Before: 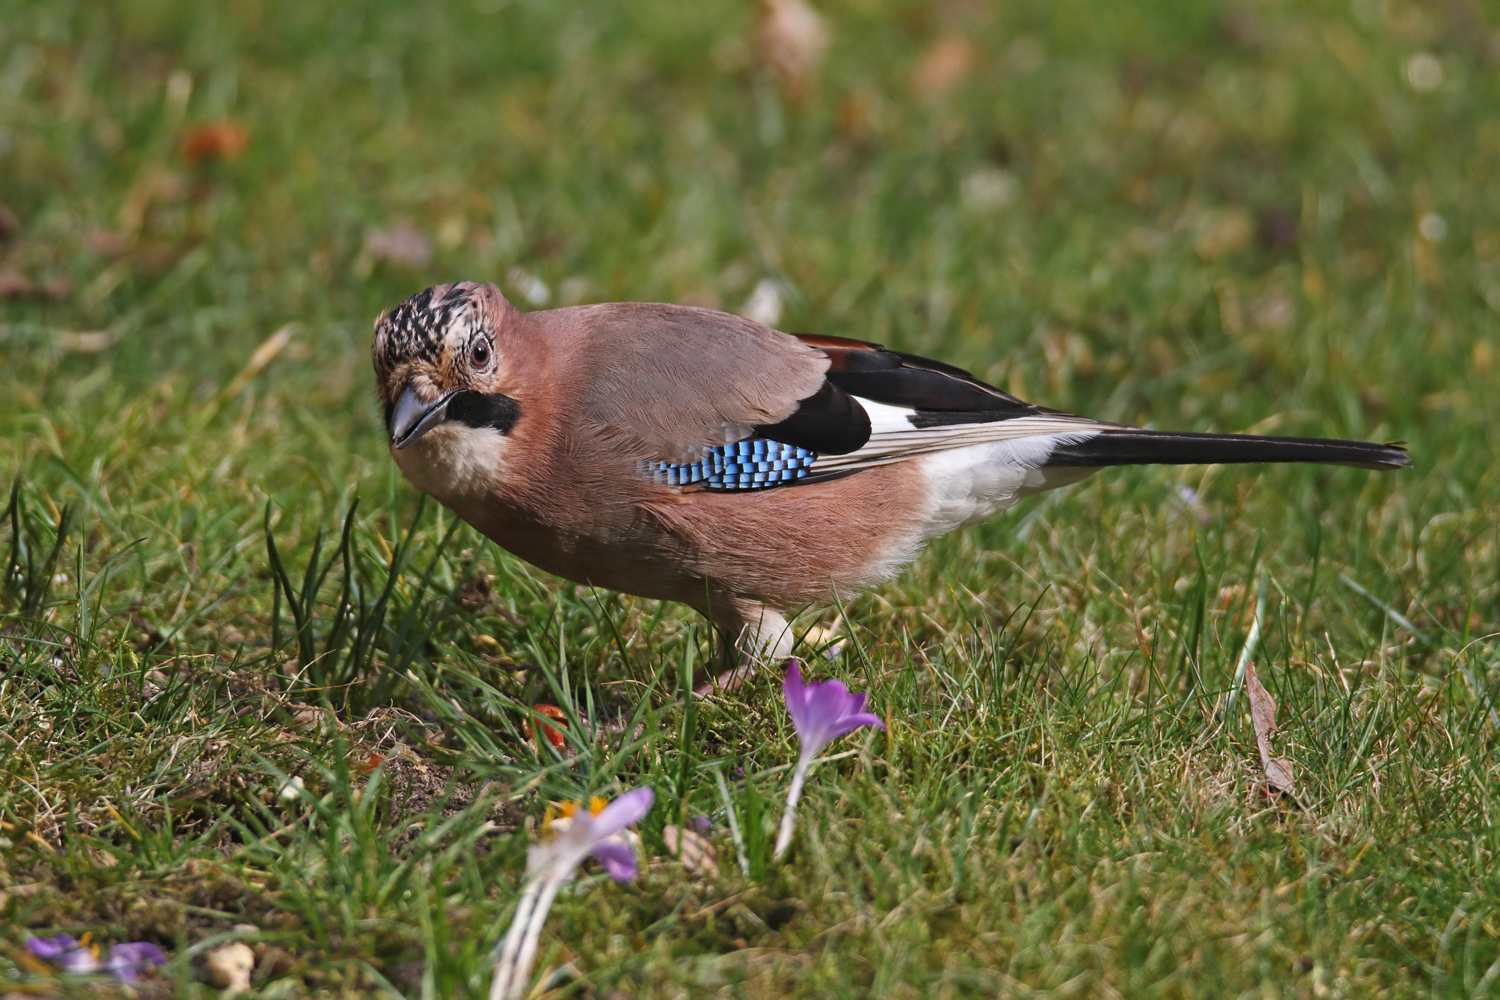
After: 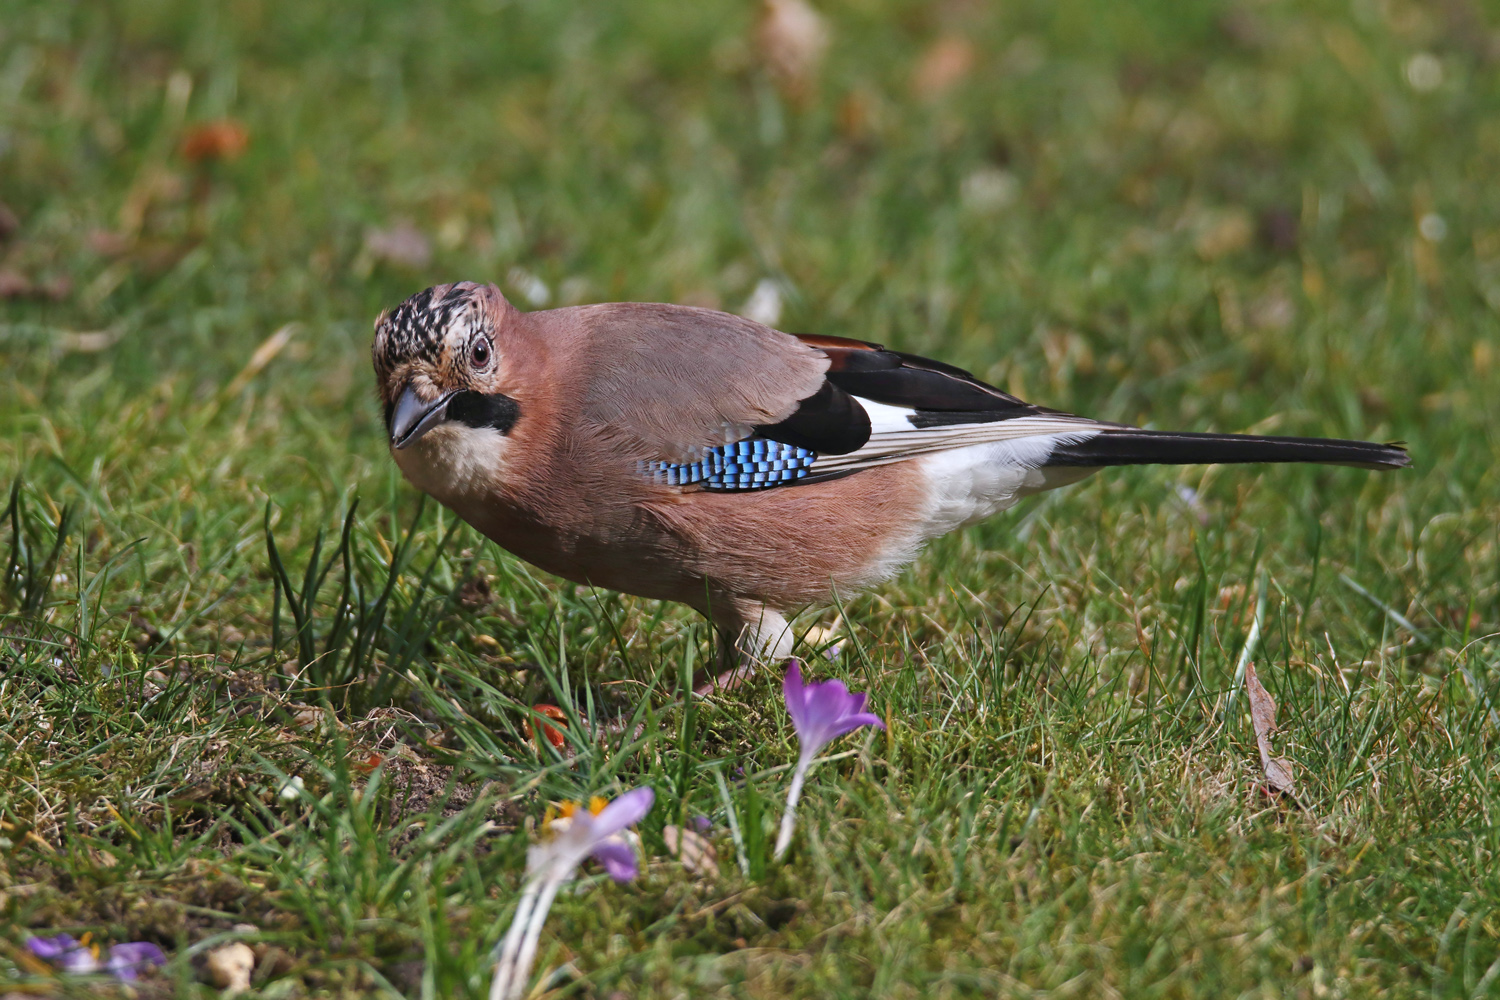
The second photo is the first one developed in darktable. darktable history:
color calibration: gray › normalize channels true, x 0.355, y 0.368, temperature 4731.33 K, gamut compression 0.017
